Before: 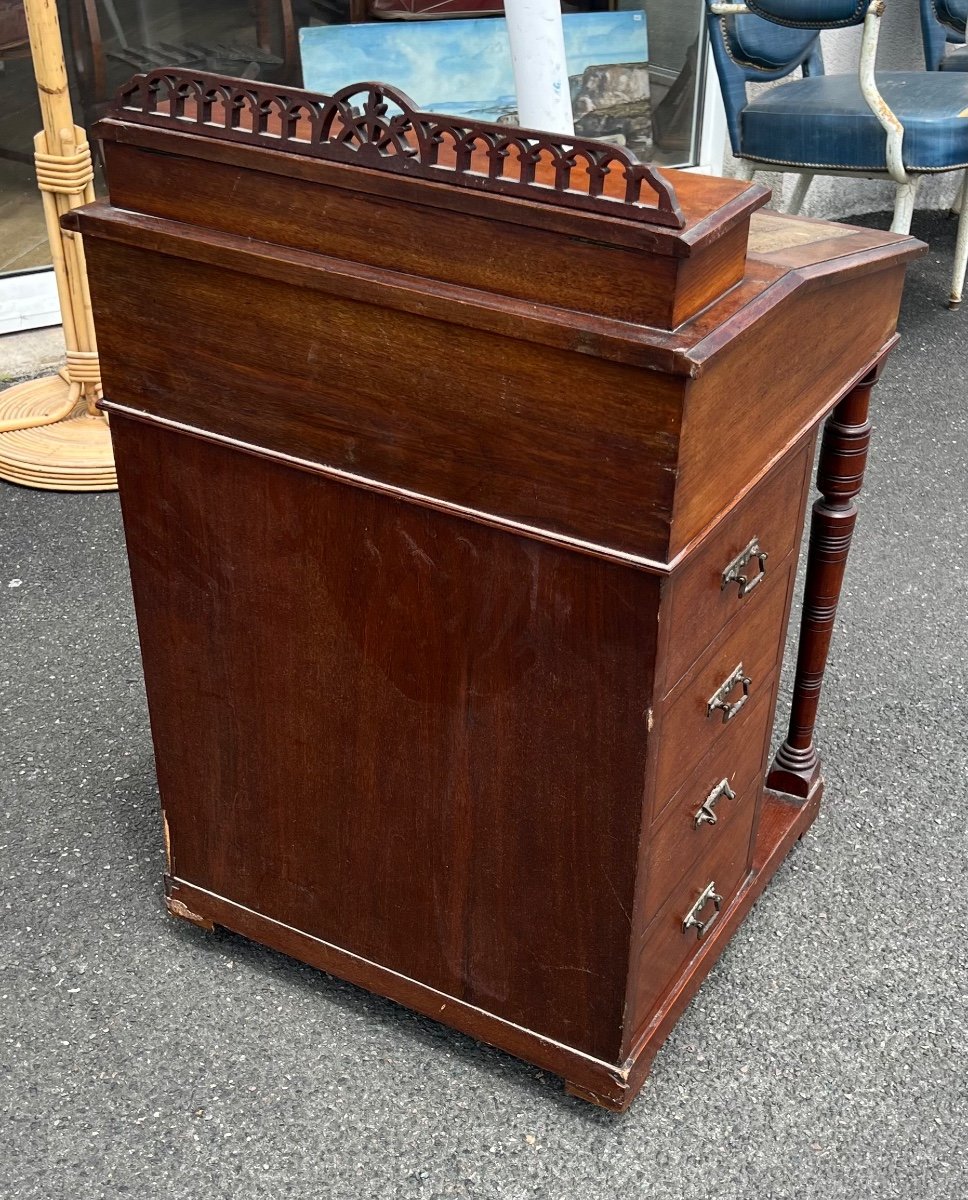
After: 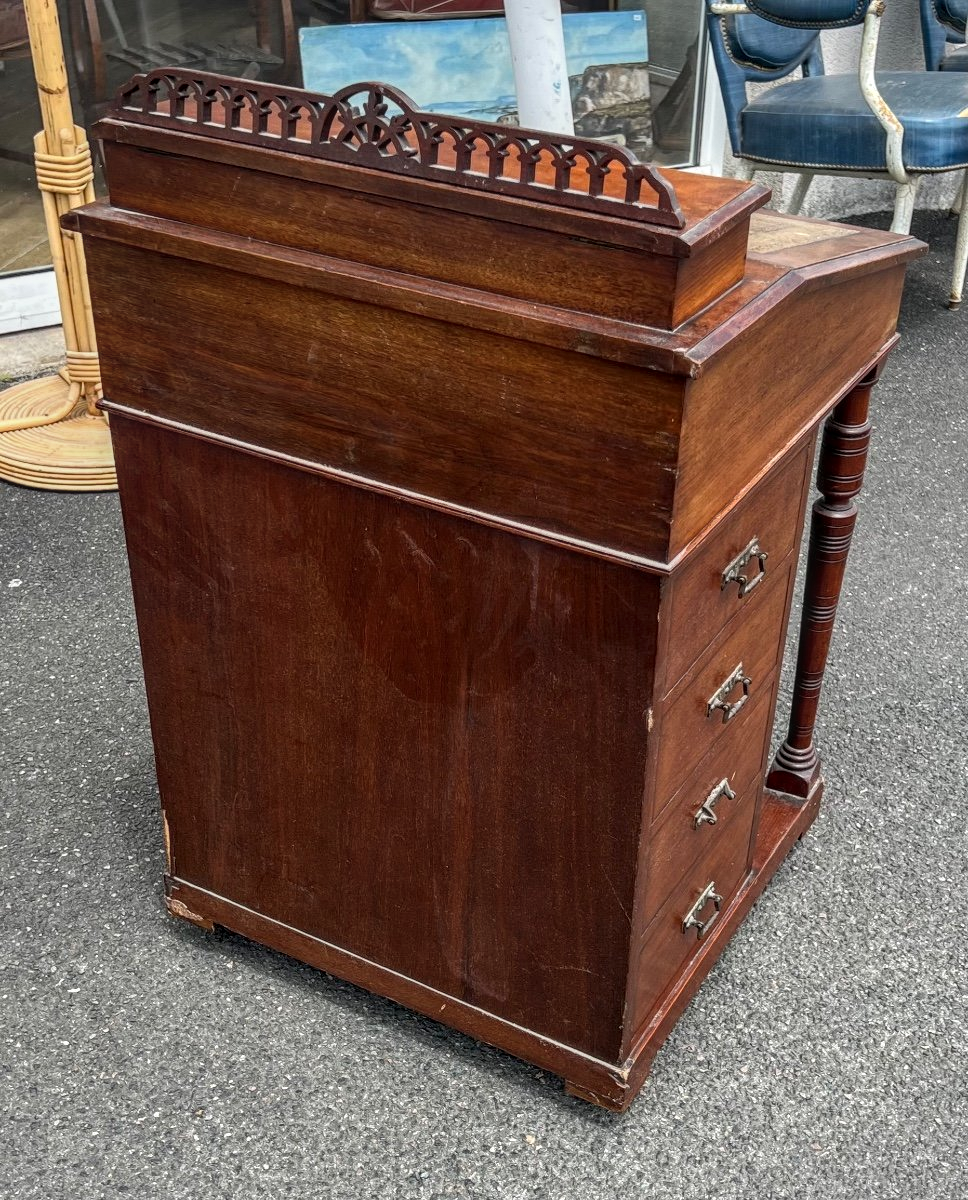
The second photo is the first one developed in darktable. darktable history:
local contrast: highlights 3%, shadows 5%, detail 133%
